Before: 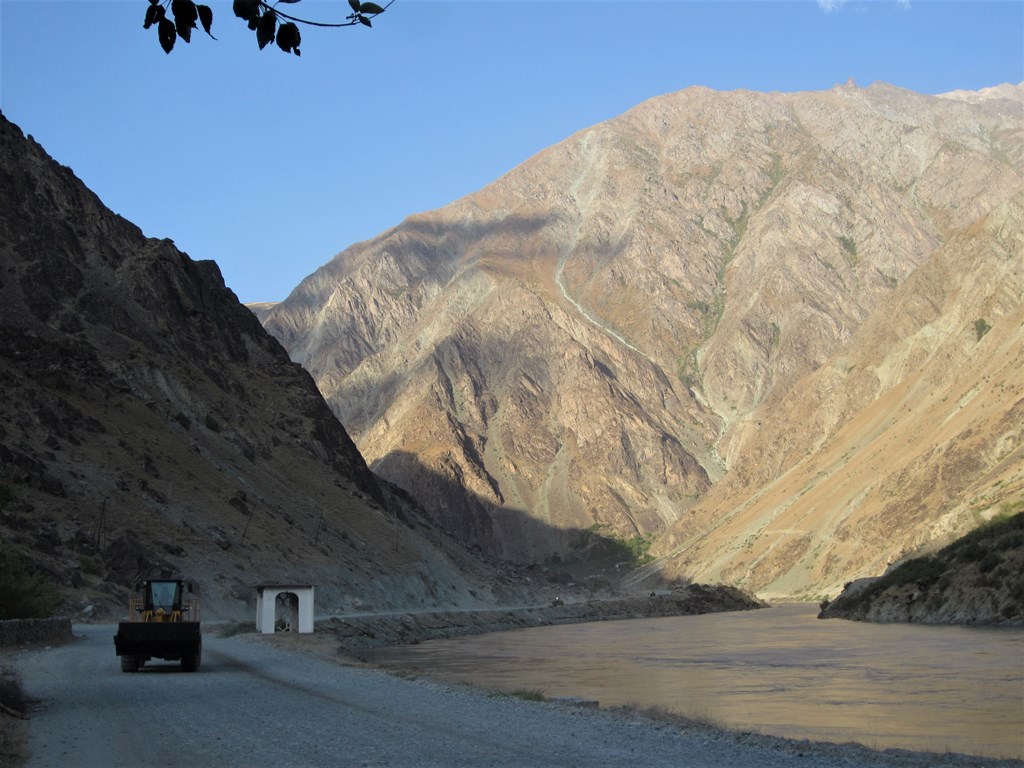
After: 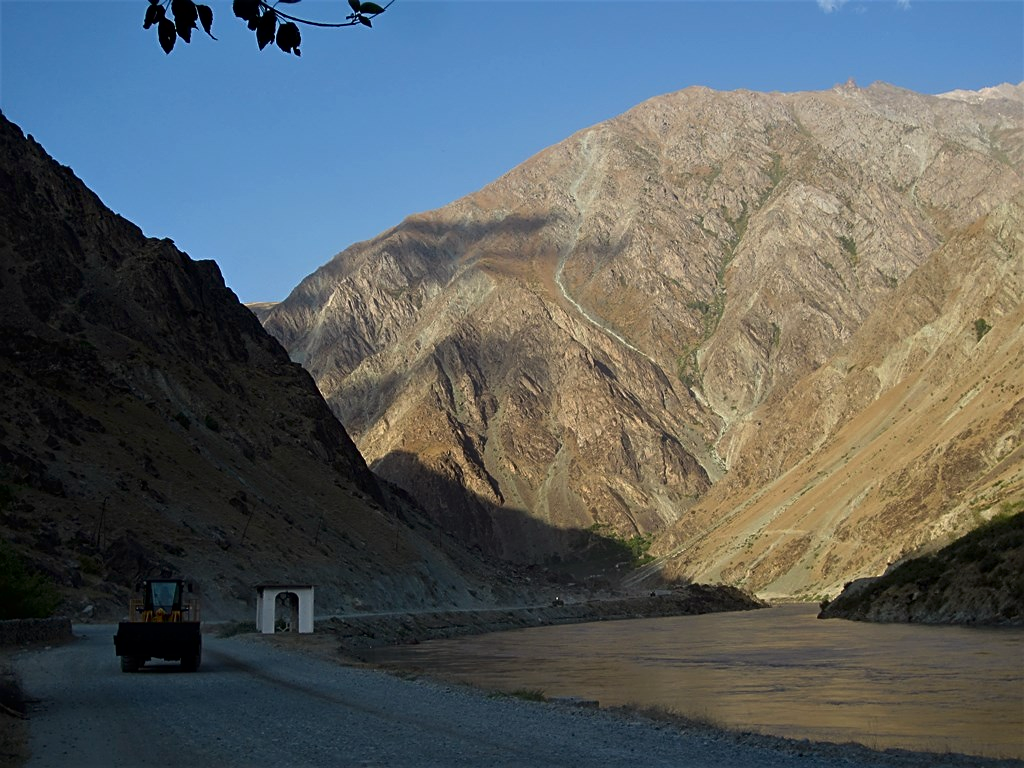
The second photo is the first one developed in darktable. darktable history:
white balance: red 1.009, blue 0.985
contrast brightness saturation: brightness -0.2, saturation 0.08
sharpen: on, module defaults
exposure: black level correction 0.001, exposure -0.125 EV, compensate exposure bias true, compensate highlight preservation false
